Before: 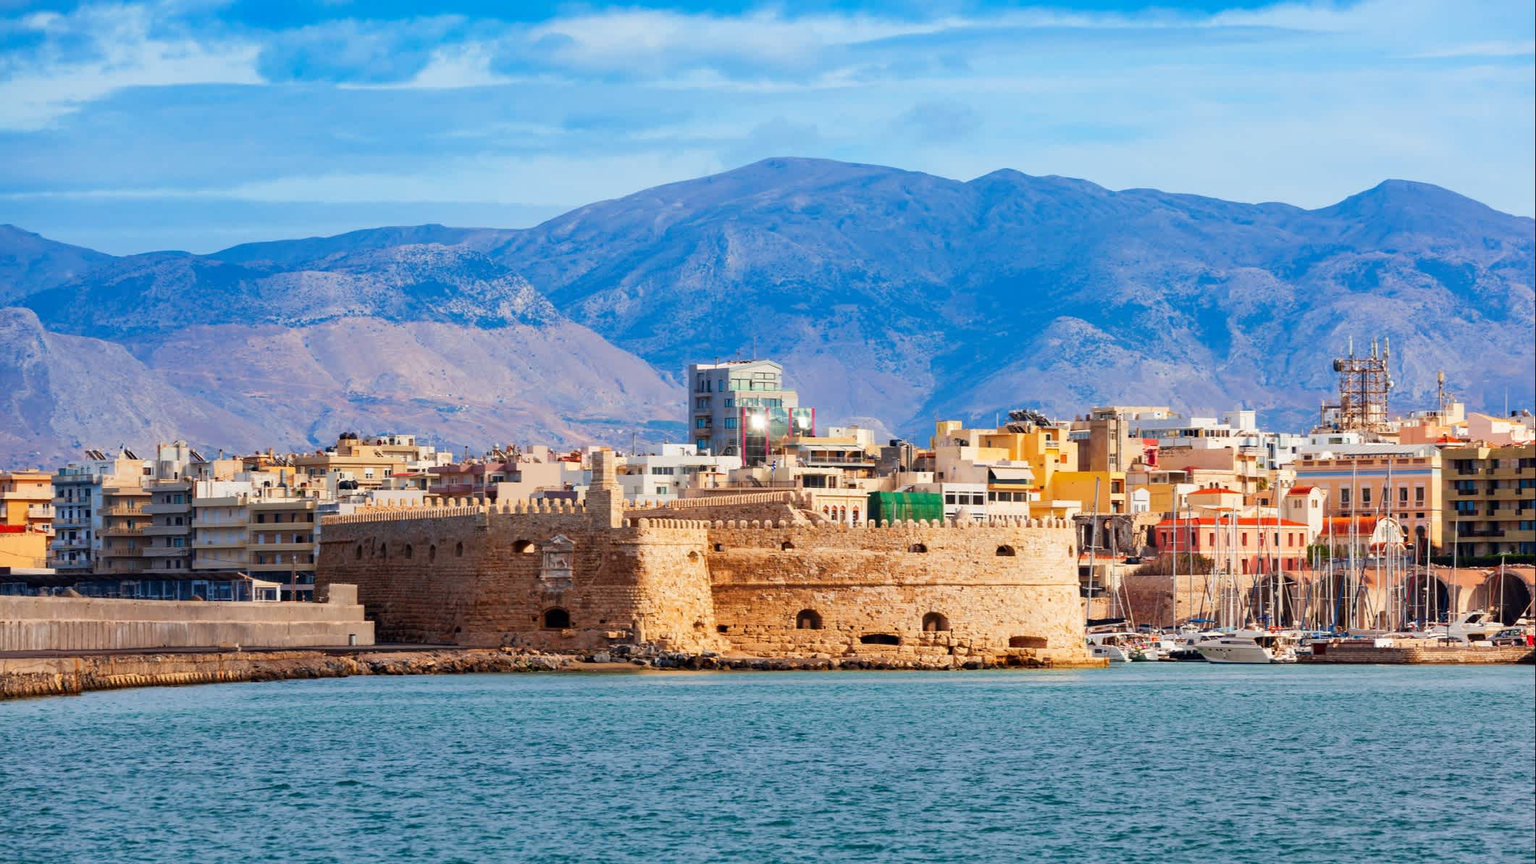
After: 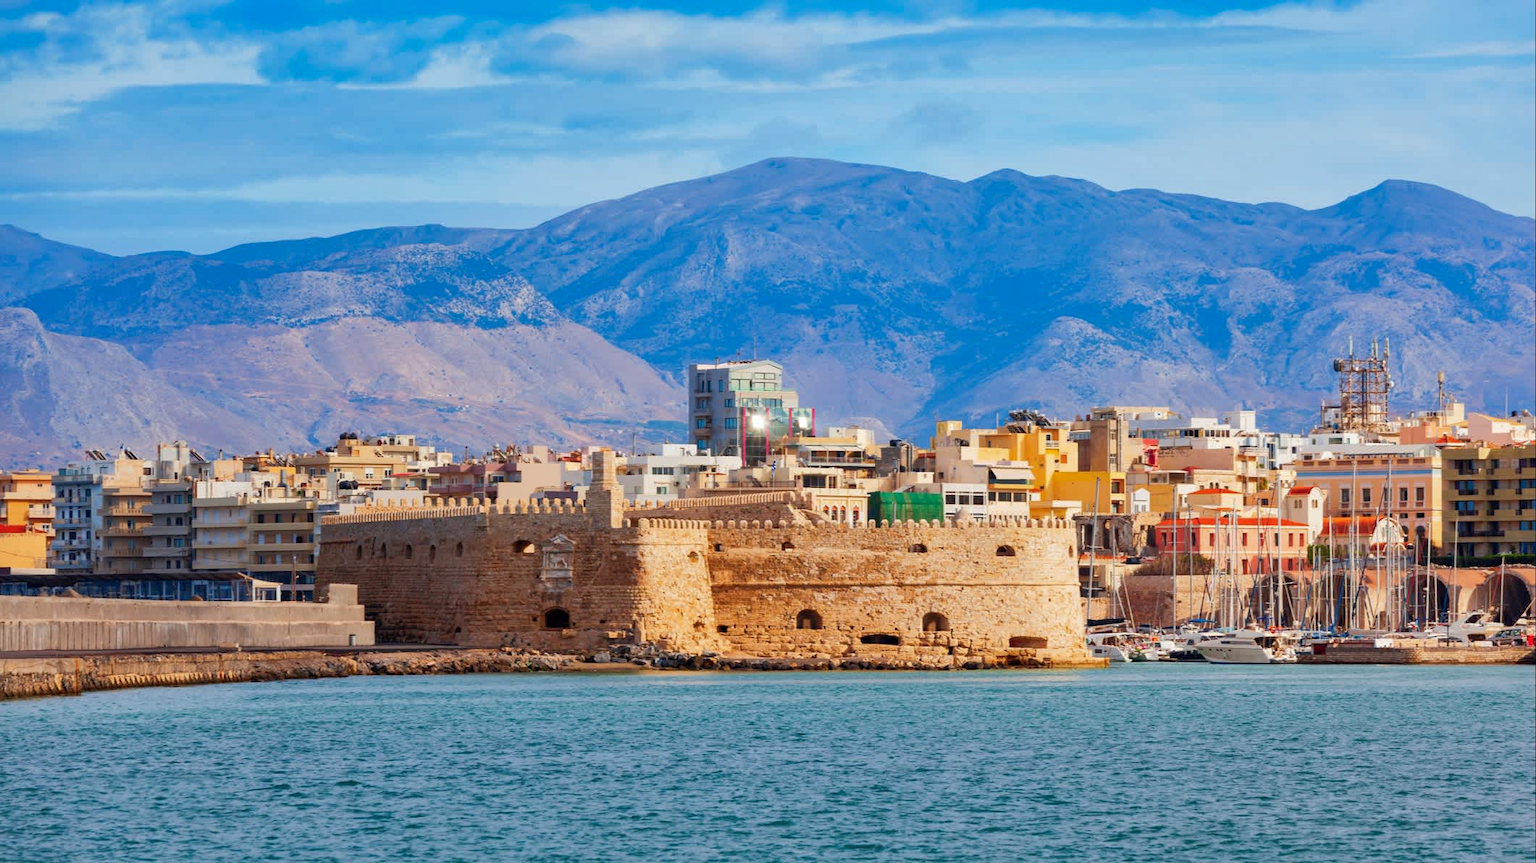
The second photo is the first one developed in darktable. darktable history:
color balance rgb: on, module defaults
shadows and highlights: on, module defaults
